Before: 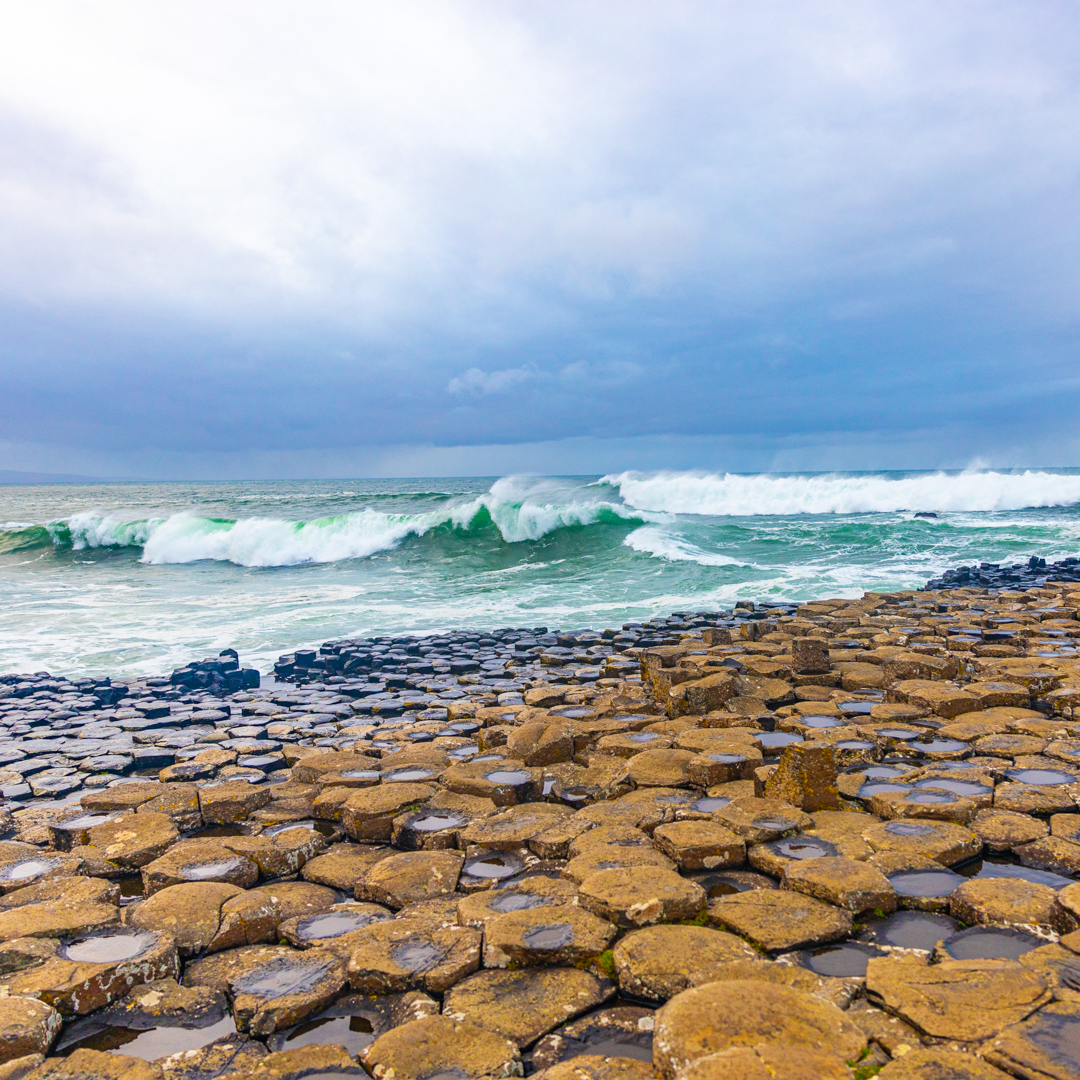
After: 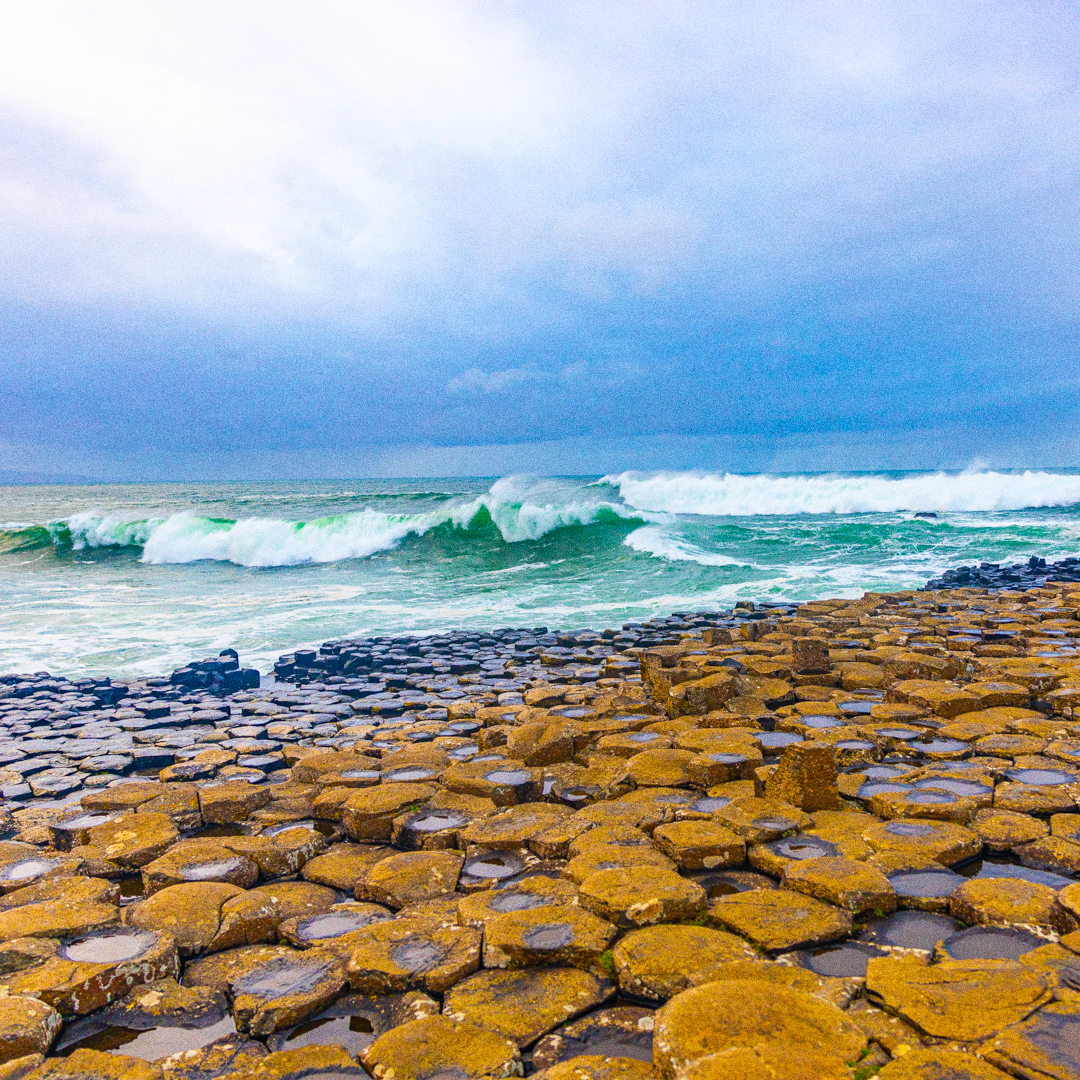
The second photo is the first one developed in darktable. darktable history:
grain: coarseness 0.09 ISO, strength 40%
color balance rgb: perceptual saturation grading › global saturation 25%, global vibrance 20%
